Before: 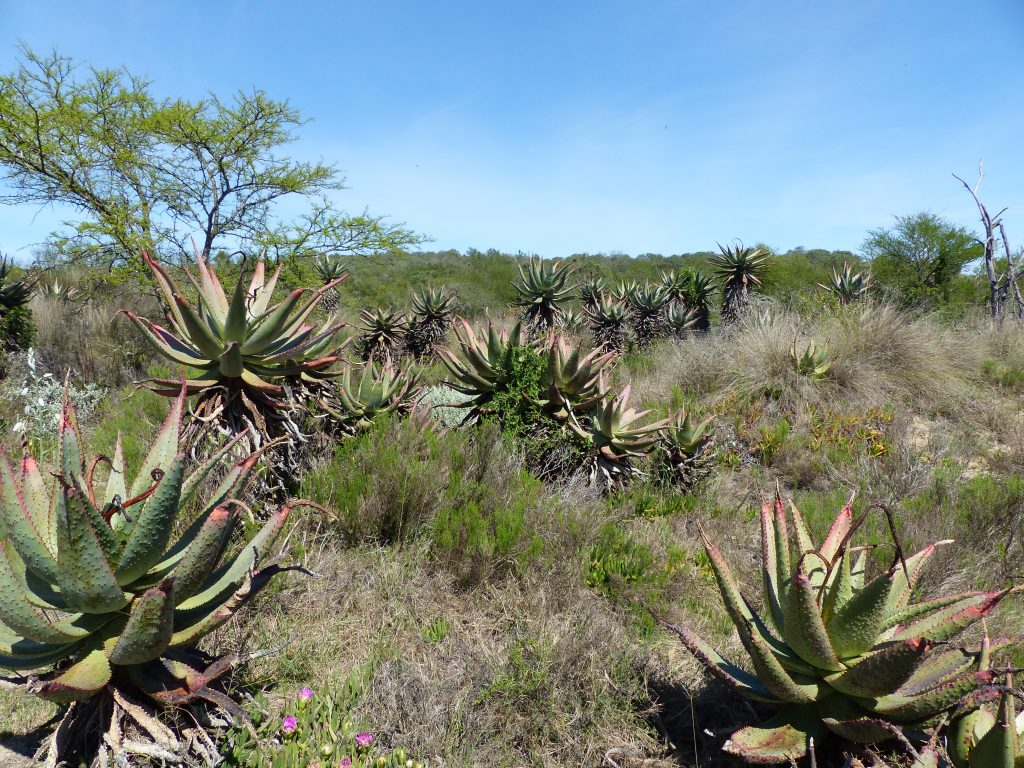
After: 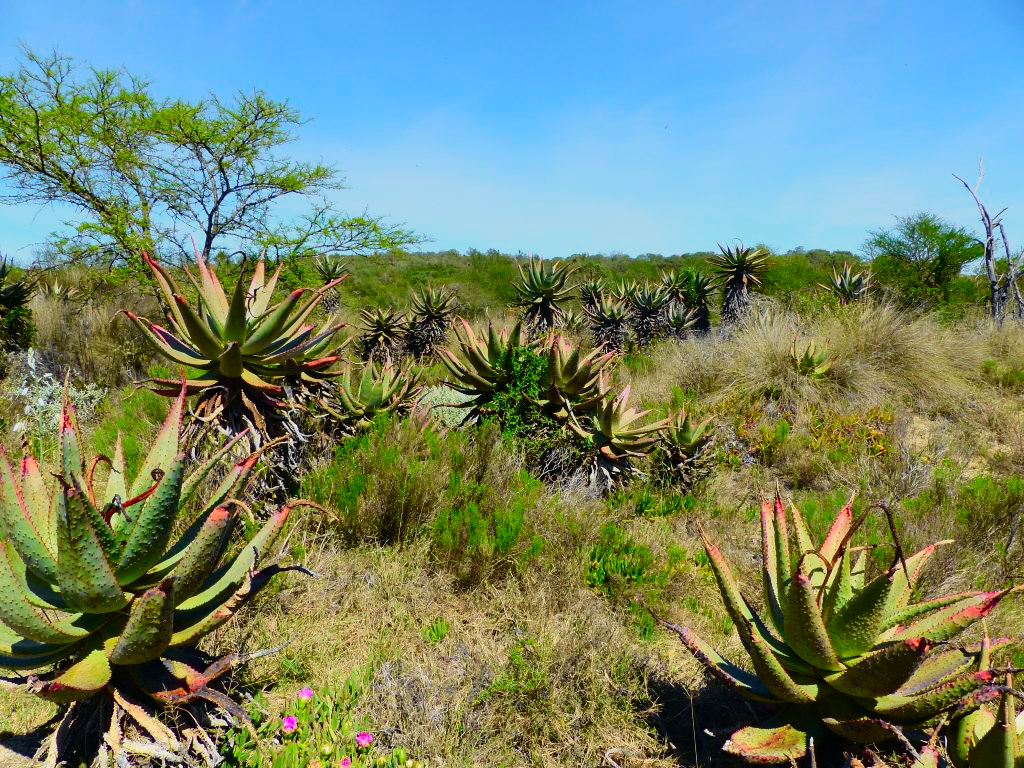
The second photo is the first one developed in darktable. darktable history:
tone curve: curves: ch0 [(0, 0.003) (0.113, 0.081) (0.207, 0.184) (0.515, 0.612) (0.712, 0.793) (0.984, 0.961)]; ch1 [(0, 0) (0.172, 0.123) (0.317, 0.272) (0.414, 0.382) (0.476, 0.479) (0.505, 0.498) (0.534, 0.534) (0.621, 0.65) (0.709, 0.764) (1, 1)]; ch2 [(0, 0) (0.411, 0.424) (0.505, 0.505) (0.521, 0.524) (0.537, 0.57) (0.65, 0.699) (1, 1)], color space Lab, independent channels, preserve colors none
contrast brightness saturation: saturation 0.5
graduated density: rotation 5.63°, offset 76.9
